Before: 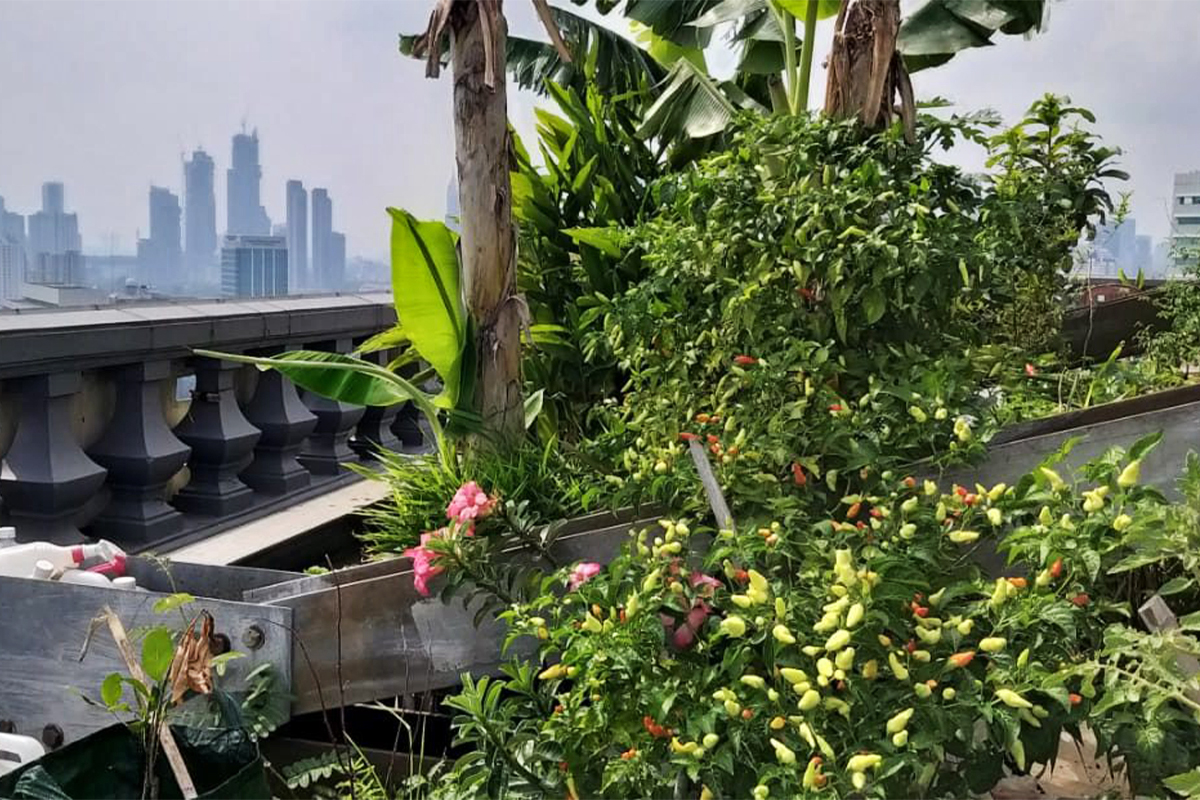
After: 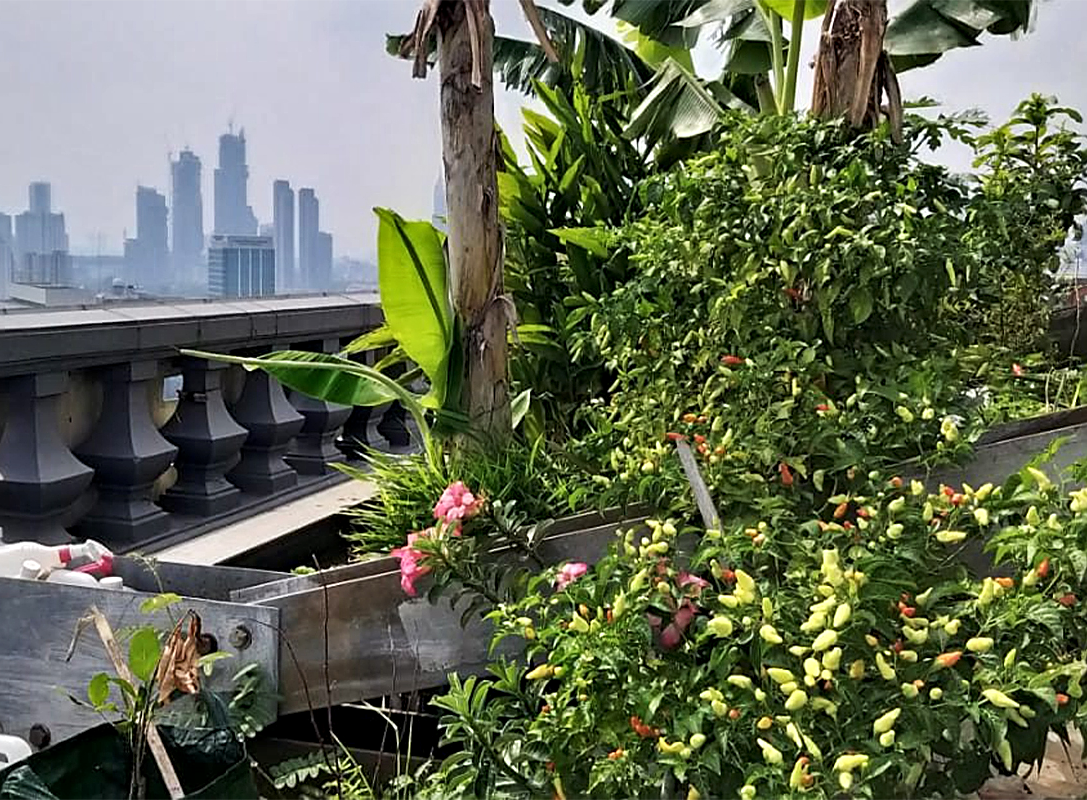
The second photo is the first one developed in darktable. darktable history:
sharpen: on, module defaults
contrast equalizer: octaves 7, y [[0.531, 0.548, 0.559, 0.557, 0.544, 0.527], [0.5 ×6], [0.5 ×6], [0 ×6], [0 ×6]], mix 0.292
crop and rotate: left 1.13%, right 8.252%
